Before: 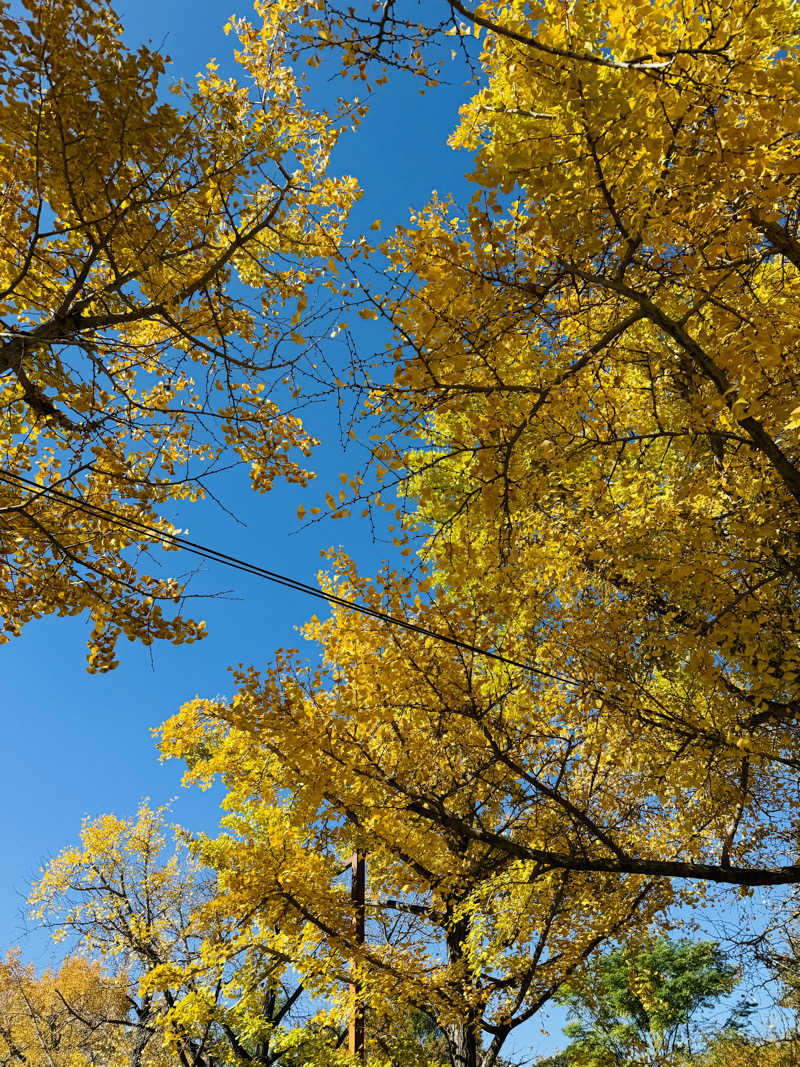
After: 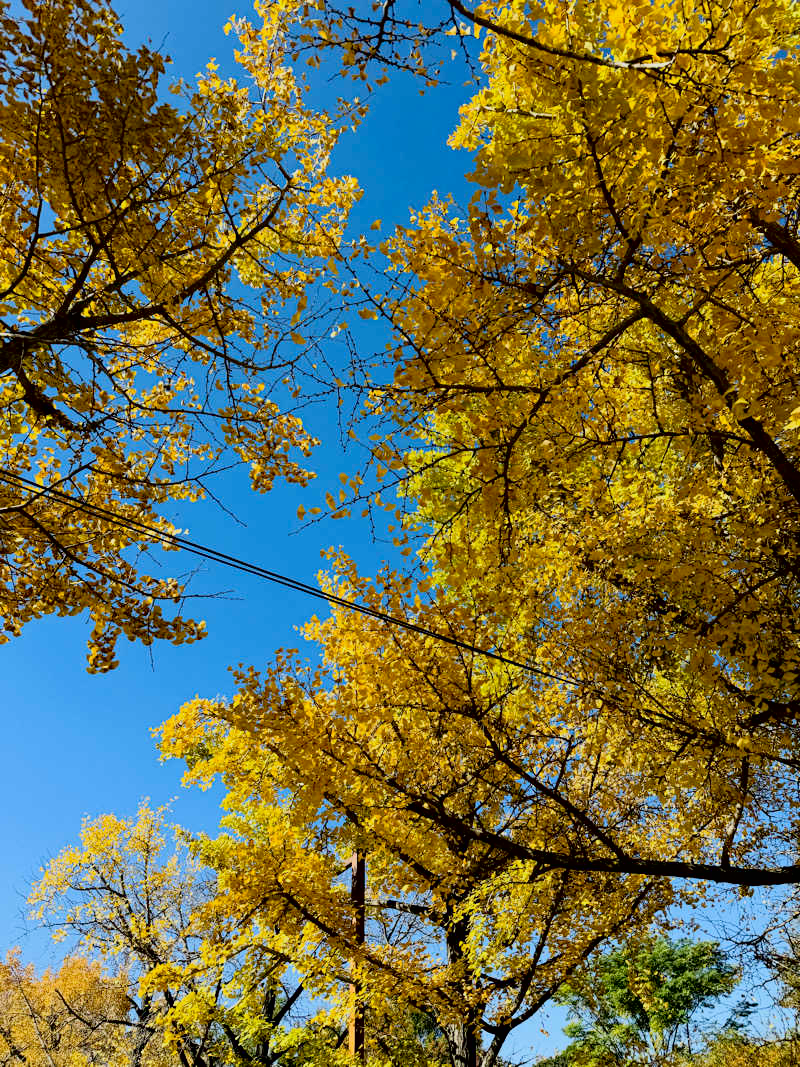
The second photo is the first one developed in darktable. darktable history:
exposure: black level correction 0.011, exposure -0.471 EV, compensate highlight preservation false
tone curve: curves: ch0 [(0, 0.005) (0.103, 0.097) (0.18, 0.22) (0.4, 0.485) (0.5, 0.612) (0.668, 0.787) (0.823, 0.894) (1, 0.971)]; ch1 [(0, 0) (0.172, 0.123) (0.324, 0.253) (0.396, 0.388) (0.478, 0.461) (0.499, 0.498) (0.522, 0.528) (0.609, 0.686) (0.704, 0.818) (1, 1)]; ch2 [(0, 0) (0.411, 0.424) (0.496, 0.501) (0.515, 0.514) (0.555, 0.585) (0.641, 0.69) (1, 1)], color space Lab, linked channels, preserve colors none
